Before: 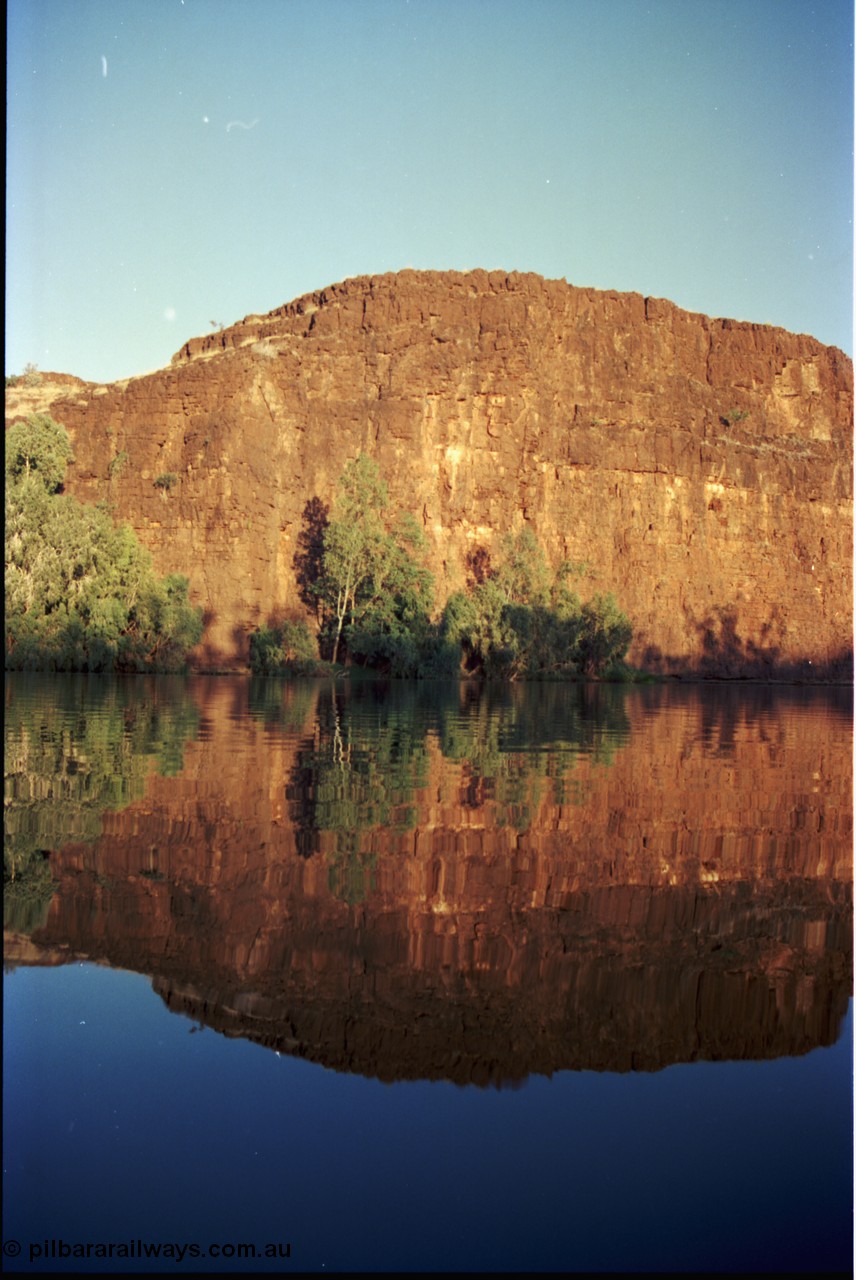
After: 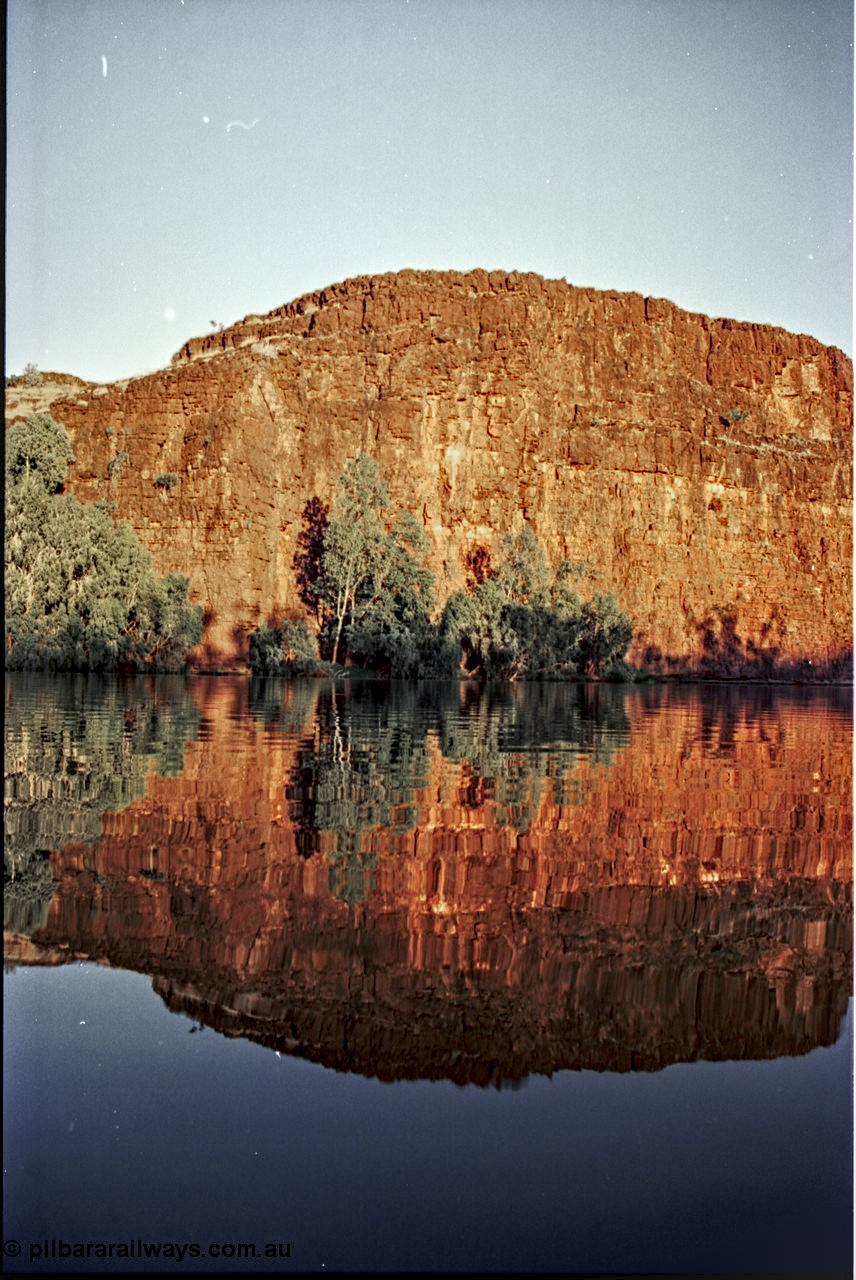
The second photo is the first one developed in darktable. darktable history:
color zones: curves: ch0 [(0, 0.48) (0.209, 0.398) (0.305, 0.332) (0.429, 0.493) (0.571, 0.5) (0.714, 0.5) (0.857, 0.5) (1, 0.48)]; ch1 [(0, 0.736) (0.143, 0.625) (0.225, 0.371) (0.429, 0.256) (0.571, 0.241) (0.714, 0.213) (0.857, 0.48) (1, 0.736)]; ch2 [(0, 0.448) (0.143, 0.498) (0.286, 0.5) (0.429, 0.5) (0.571, 0.5) (0.714, 0.5) (0.857, 0.5) (1, 0.448)]
tone curve: curves: ch0 [(0, 0) (0.003, 0.032) (0.011, 0.033) (0.025, 0.036) (0.044, 0.046) (0.069, 0.069) (0.1, 0.108) (0.136, 0.157) (0.177, 0.208) (0.224, 0.256) (0.277, 0.313) (0.335, 0.379) (0.399, 0.444) (0.468, 0.514) (0.543, 0.595) (0.623, 0.687) (0.709, 0.772) (0.801, 0.854) (0.898, 0.933) (1, 1)], color space Lab, independent channels, preserve colors none
contrast equalizer: octaves 7, y [[0.5, 0.542, 0.583, 0.625, 0.667, 0.708], [0.5 ×6], [0.5 ×6], [0 ×6], [0 ×6]]
local contrast: on, module defaults
tone equalizer: on, module defaults
